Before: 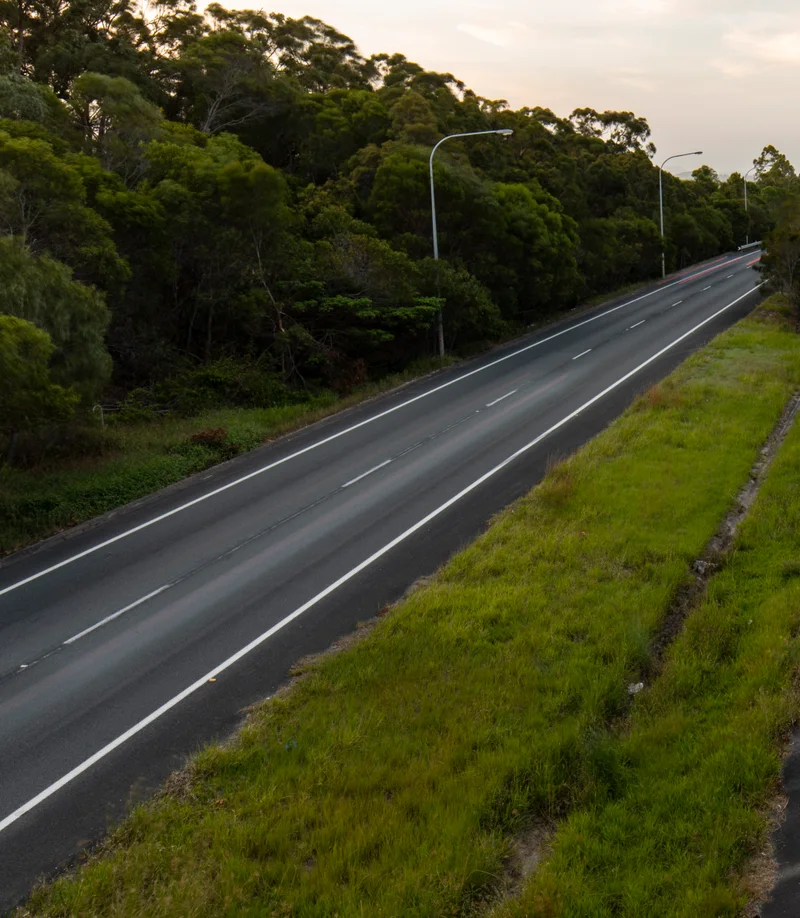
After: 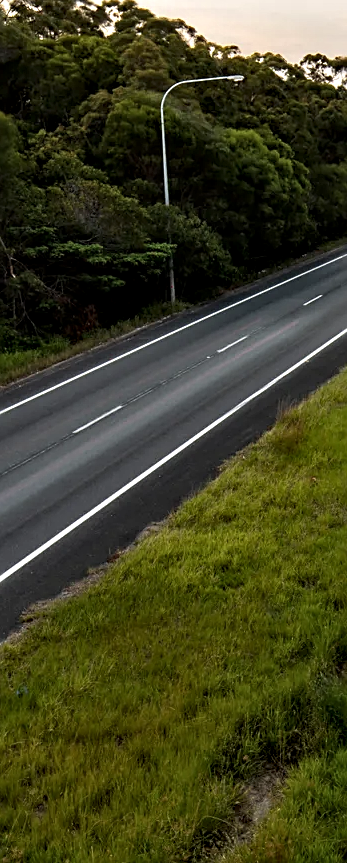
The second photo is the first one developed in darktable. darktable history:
contrast equalizer: octaves 7, y [[0.601, 0.6, 0.598, 0.598, 0.6, 0.601], [0.5 ×6], [0.5 ×6], [0 ×6], [0 ×6]]
sharpen: on, module defaults
color calibration: illuminant same as pipeline (D50), adaptation none (bypass), x 0.332, y 0.335, temperature 5022.26 K
crop: left 33.715%, top 5.945%, right 22.814%
